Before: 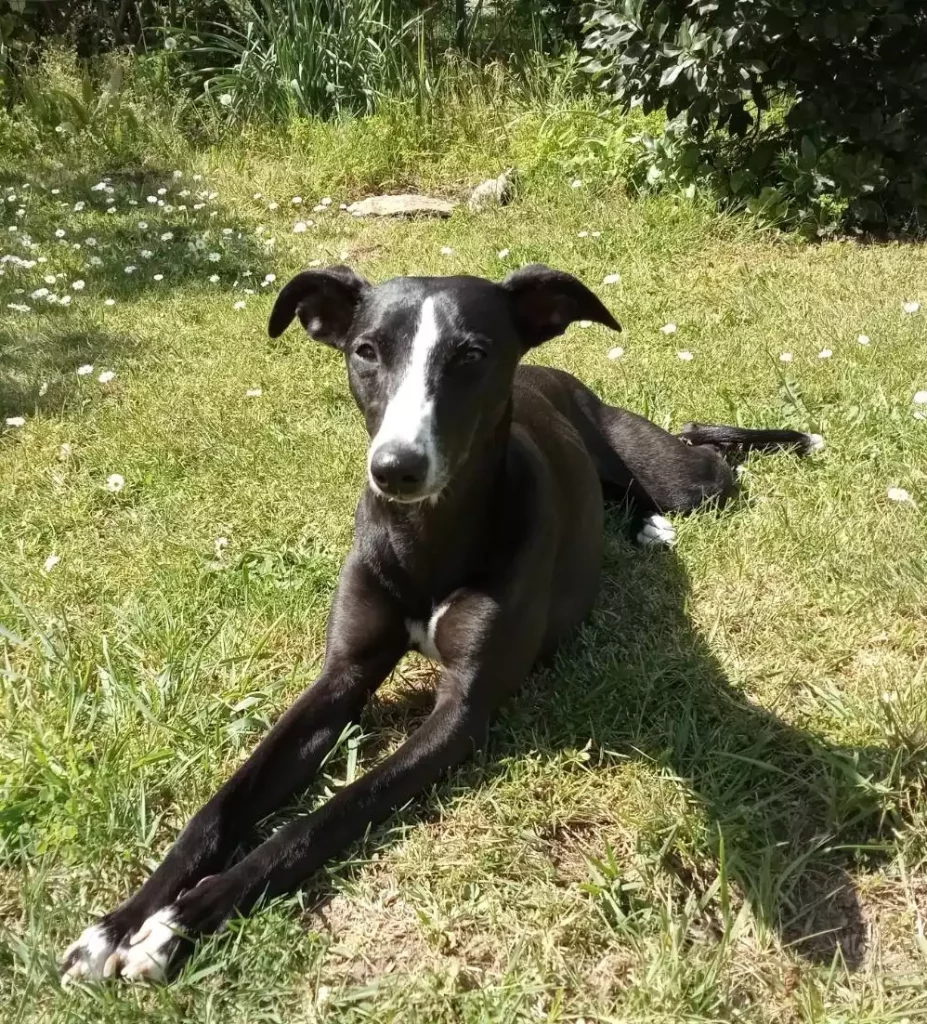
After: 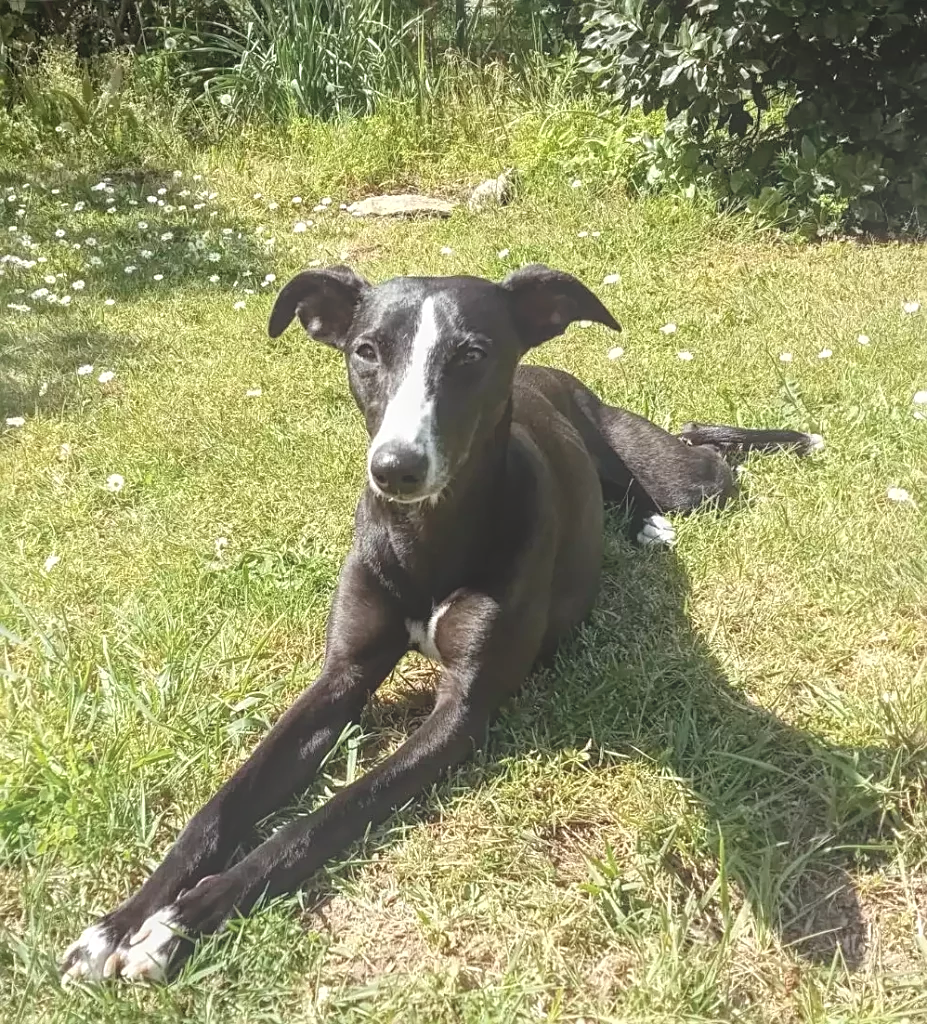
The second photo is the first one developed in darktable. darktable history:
bloom: size 38%, threshold 95%, strength 30%
sharpen: on, module defaults
local contrast: detail 130%
